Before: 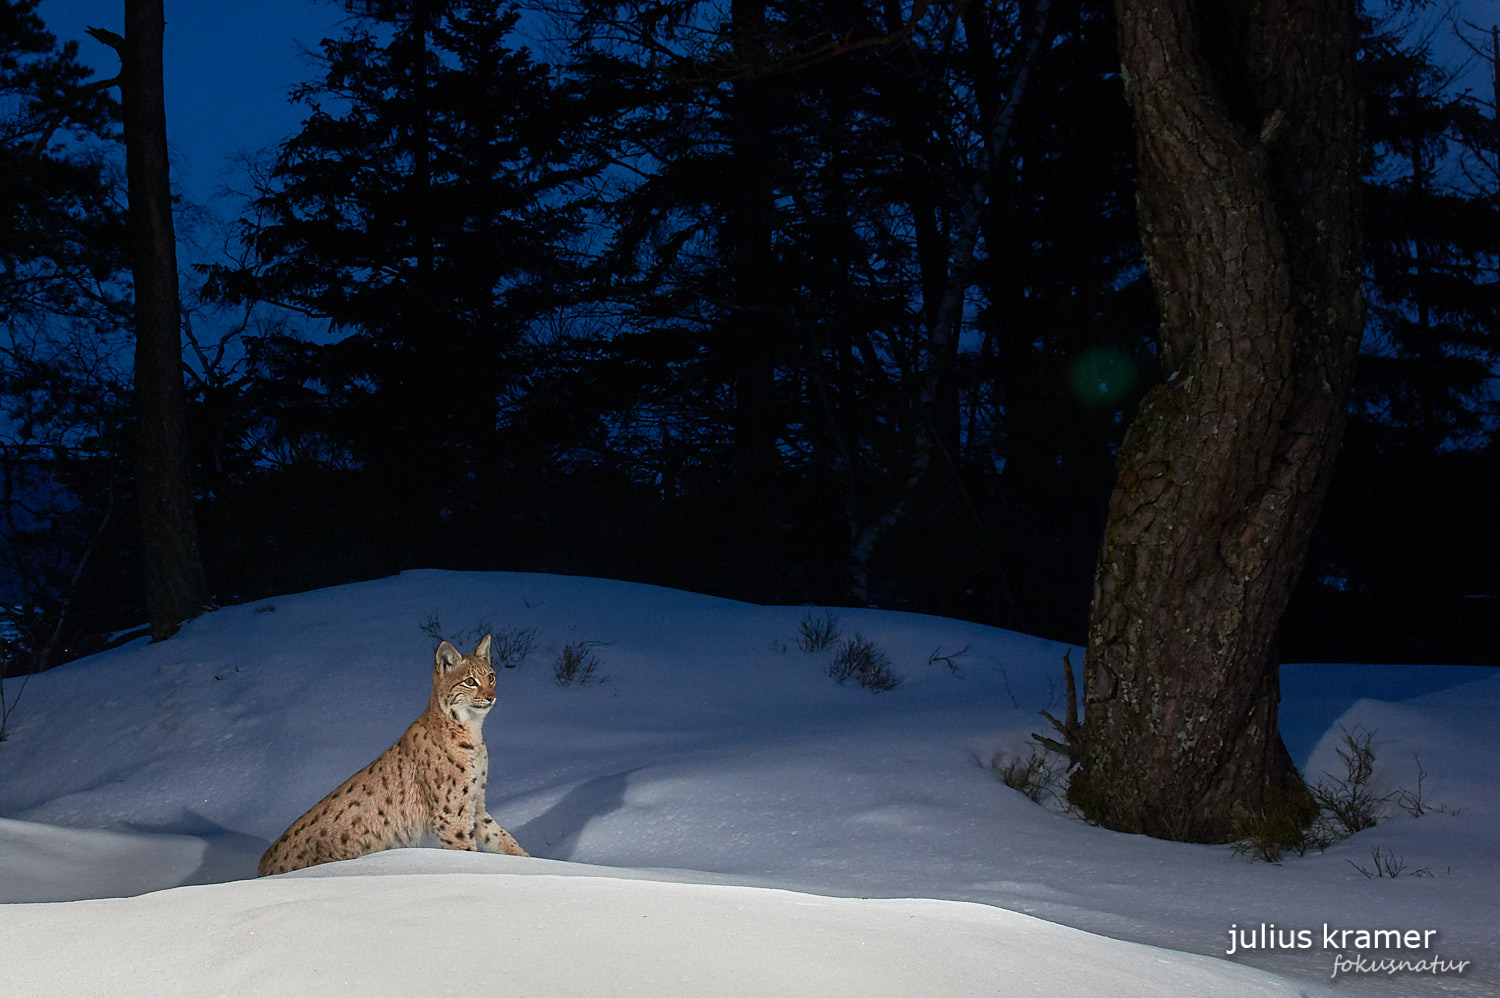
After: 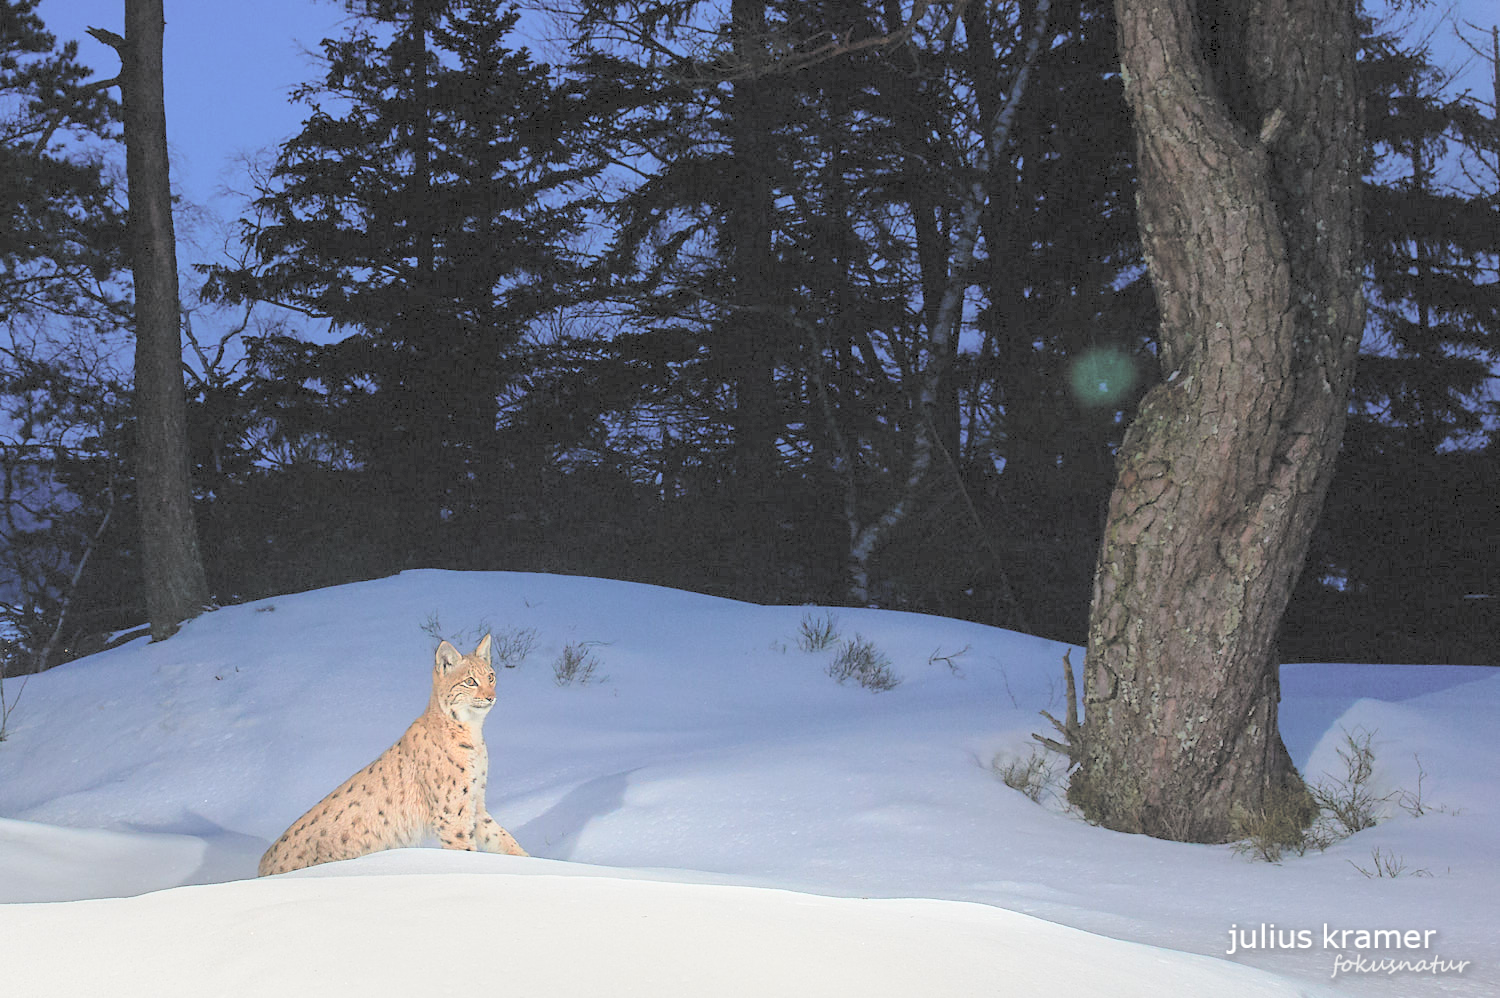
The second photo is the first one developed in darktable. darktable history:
contrast brightness saturation: brightness 0.984
